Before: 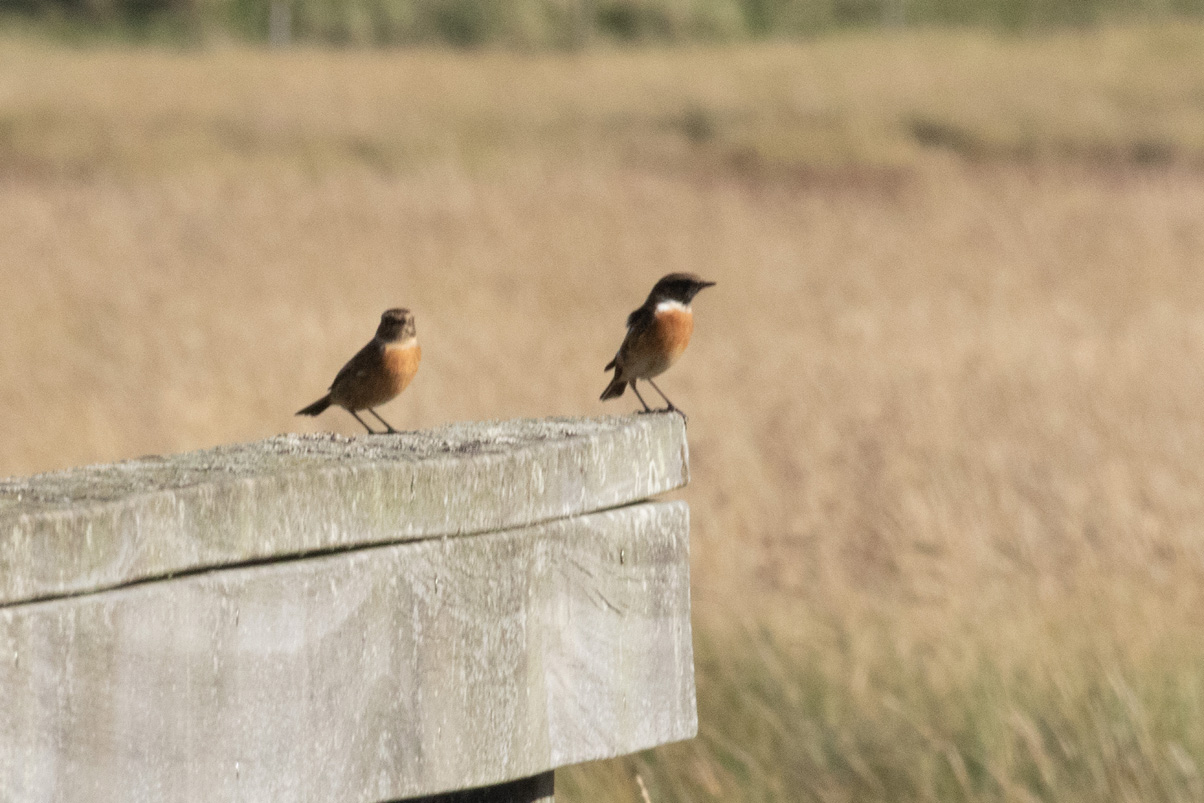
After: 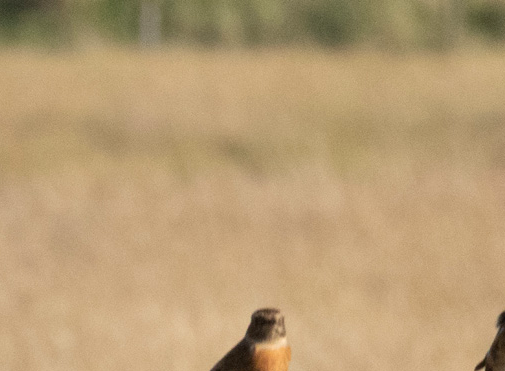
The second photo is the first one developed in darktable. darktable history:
crop and rotate: left 10.817%, top 0.062%, right 47.194%, bottom 53.626%
contrast brightness saturation: contrast 0.04, saturation 0.16
